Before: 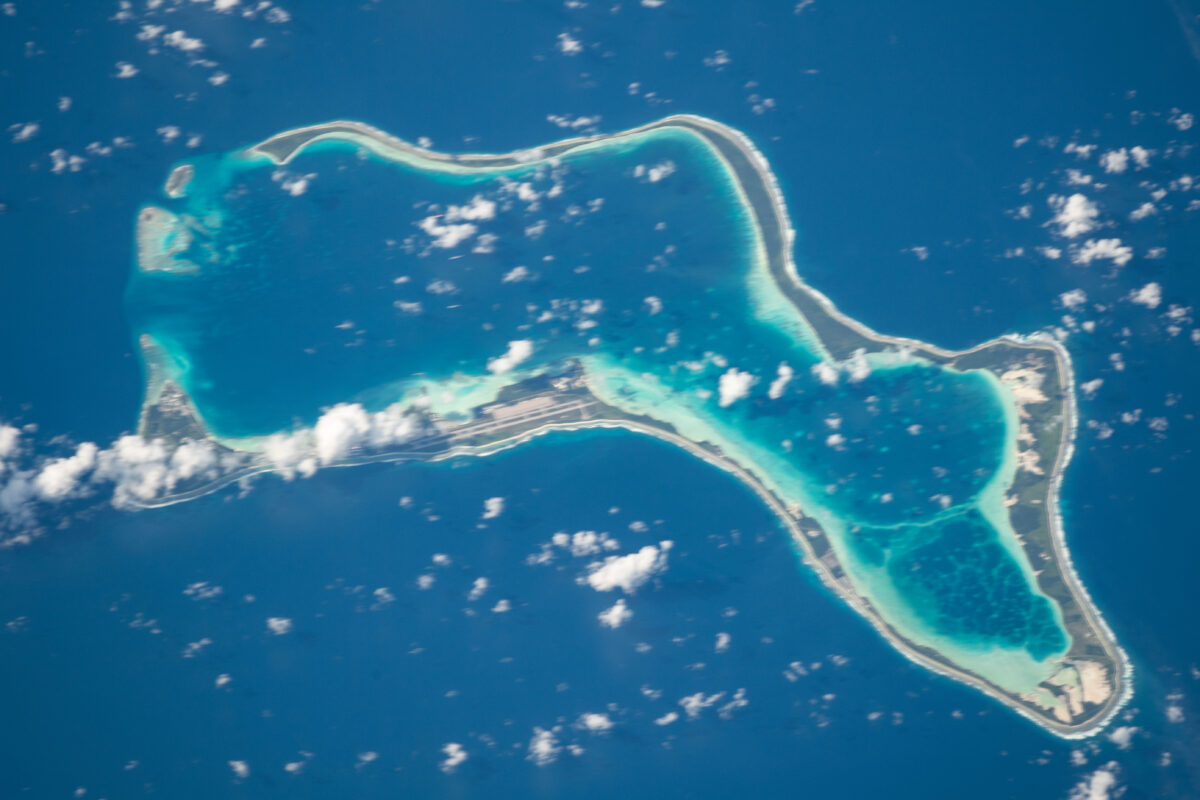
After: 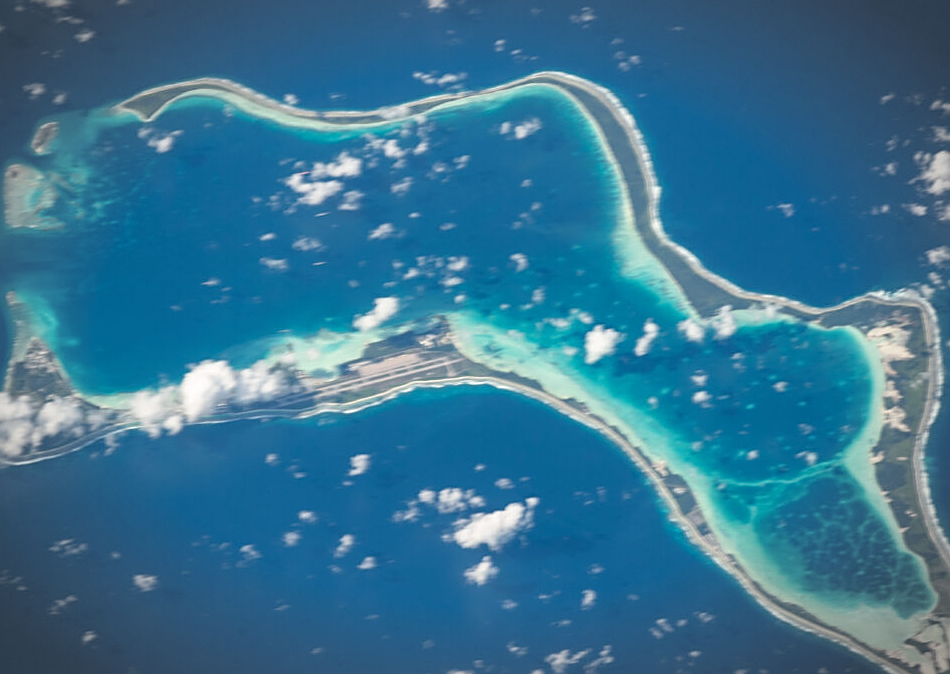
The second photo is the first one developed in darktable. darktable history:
crop: left 11.225%, top 5.381%, right 9.565%, bottom 10.314%
sharpen: on, module defaults
vignetting: automatic ratio true
